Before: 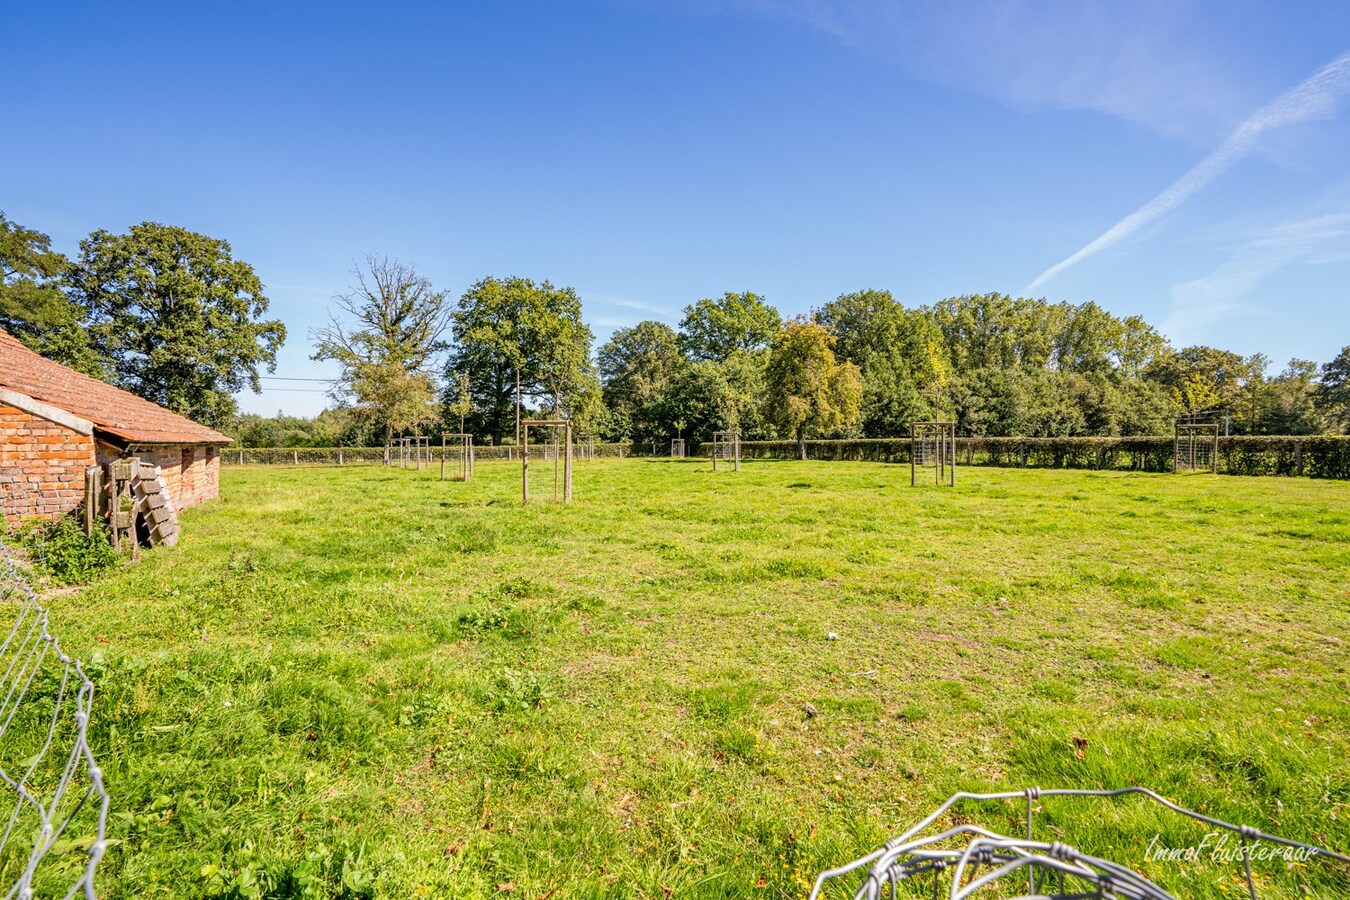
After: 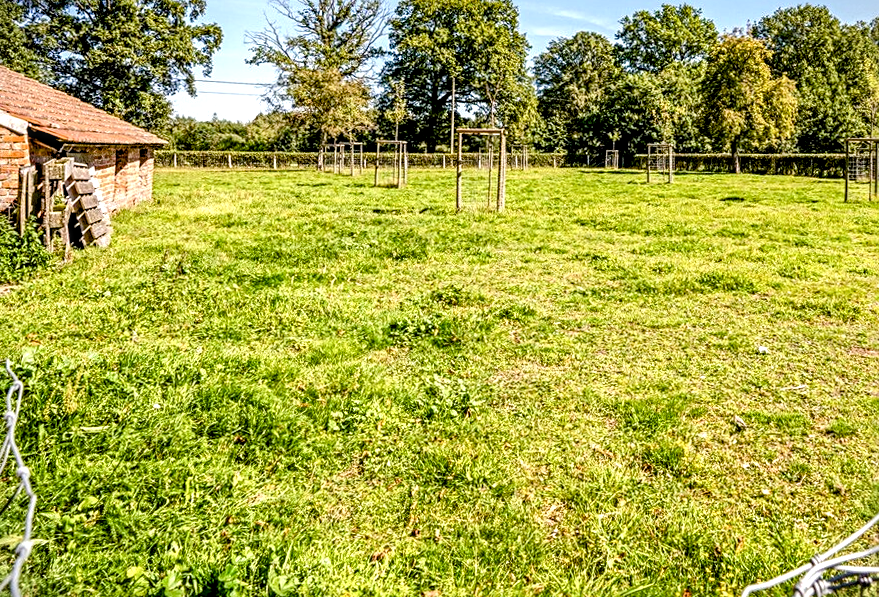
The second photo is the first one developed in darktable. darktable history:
exposure: black level correction 0.01, compensate exposure bias true, compensate highlight preservation false
color balance rgb: perceptual saturation grading › global saturation 20%, perceptual saturation grading › highlights -25.313%, perceptual saturation grading › shadows 49.223%, global vibrance 9.206%
vignetting: fall-off start 101%, unbound false
sharpen: radius 2.52, amount 0.318
crop and rotate: angle -1.13°, left 3.616%, top 31.633%, right 29.342%
contrast brightness saturation: saturation -0.068
tone equalizer: -8 EV -0.406 EV, -7 EV -0.355 EV, -6 EV -0.339 EV, -5 EV -0.2 EV, -3 EV 0.193 EV, -2 EV 0.347 EV, -1 EV 0.38 EV, +0 EV 0.4 EV, edges refinement/feathering 500, mask exposure compensation -1.57 EV, preserve details no
local contrast: detail 142%
